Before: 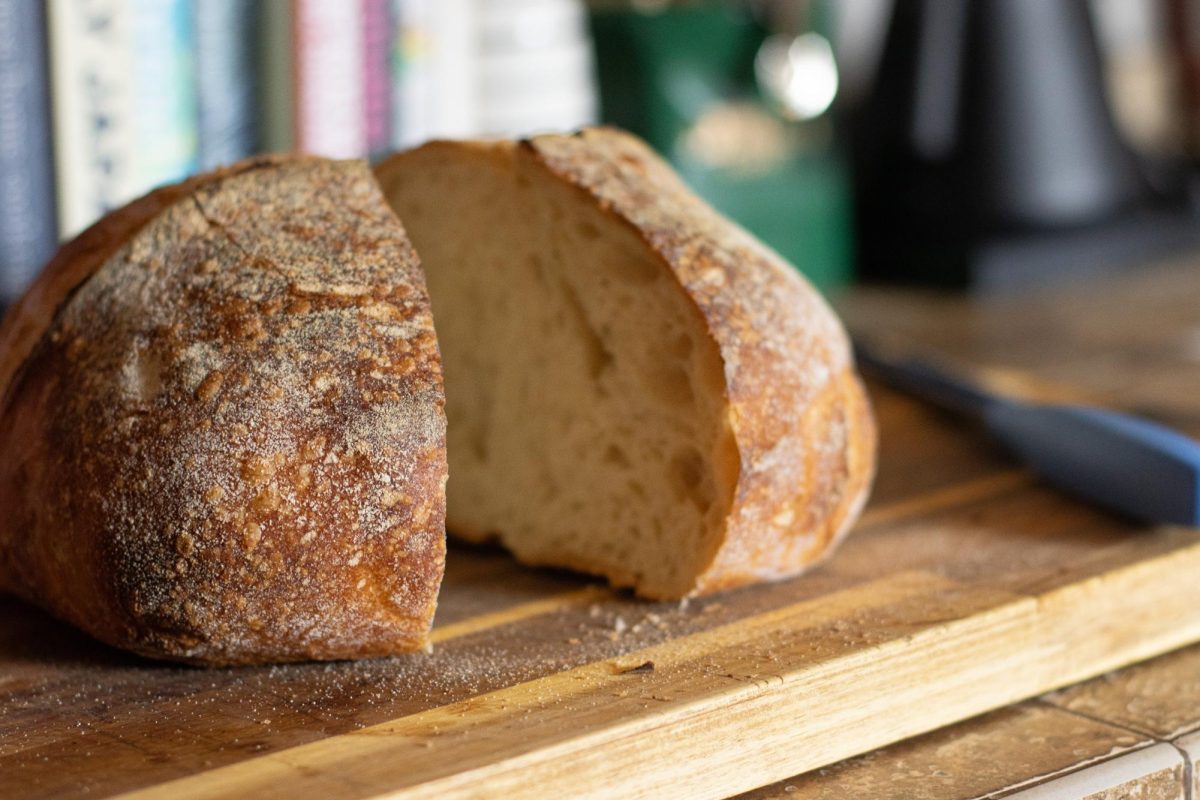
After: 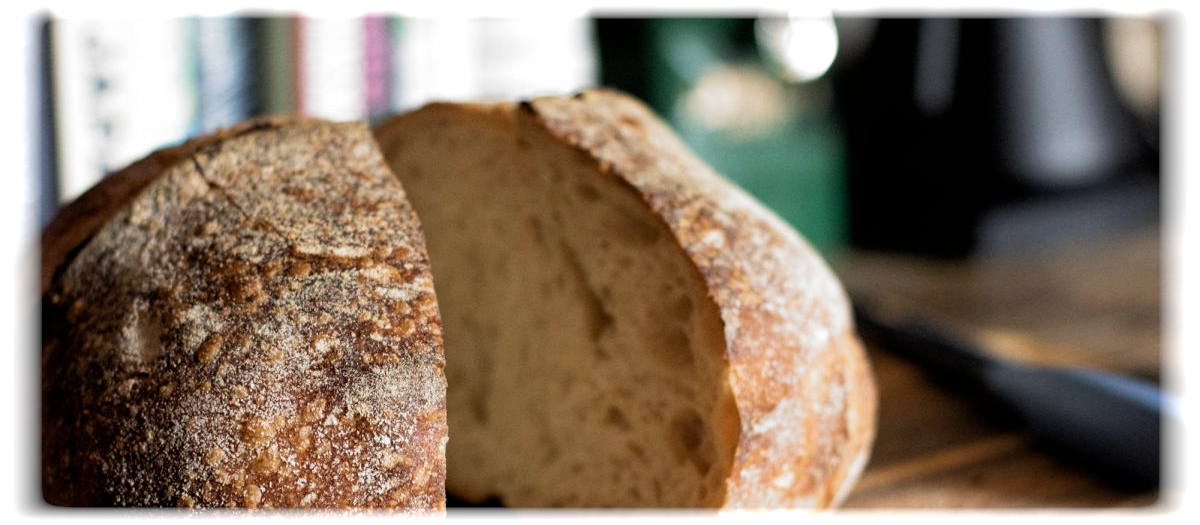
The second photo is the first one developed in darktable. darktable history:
crop and rotate: top 4.848%, bottom 29.503%
filmic rgb: black relative exposure -8.2 EV, white relative exposure 2.2 EV, threshold 3 EV, hardness 7.11, latitude 75%, contrast 1.325, highlights saturation mix -2%, shadows ↔ highlights balance 30%, preserve chrominance RGB euclidean norm, color science v5 (2021), contrast in shadows safe, contrast in highlights safe, enable highlight reconstruction true
exposure: black level correction 0.001, compensate highlight preservation false
vignetting: fall-off start 93%, fall-off radius 5%, brightness 1, saturation -0.49, automatic ratio true, width/height ratio 1.332, shape 0.04, unbound false
